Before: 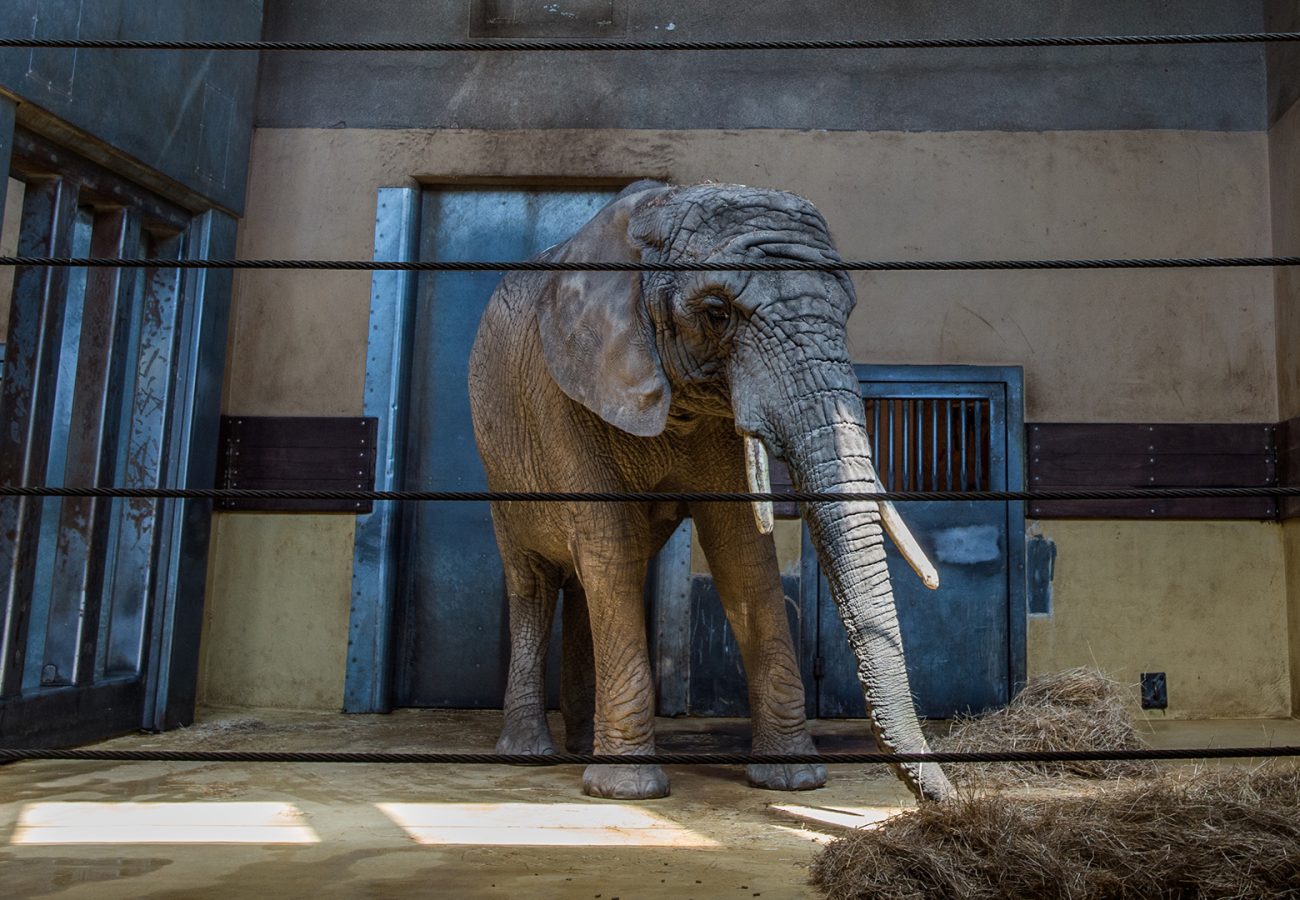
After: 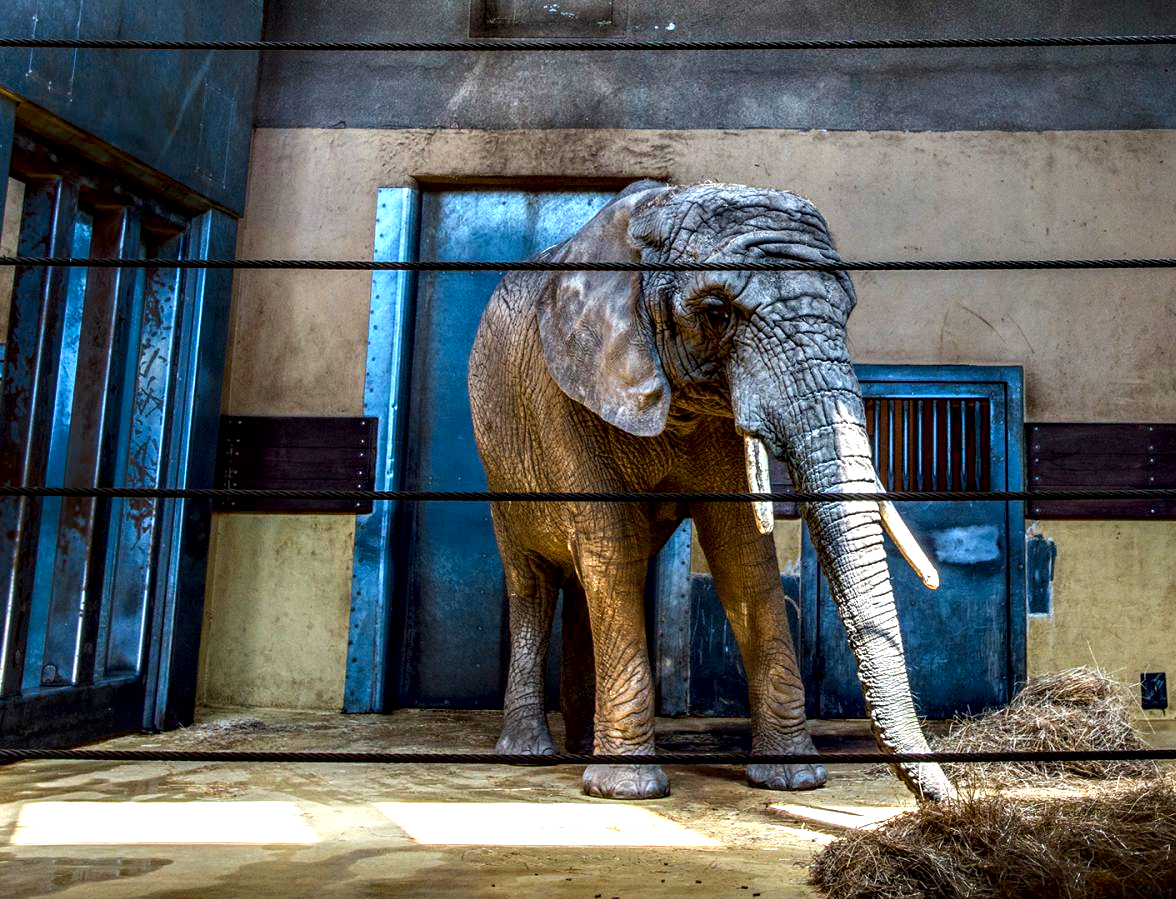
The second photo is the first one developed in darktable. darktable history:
crop: right 9.516%, bottom 0.022%
contrast brightness saturation: saturation 0.177
shadows and highlights: shadows -89.79, highlights 91.55, soften with gaussian
local contrast: detail 130%
exposure: black level correction 0, exposure 0.698 EV, compensate highlight preservation false
contrast equalizer: octaves 7, y [[0.6 ×6], [0.55 ×6], [0 ×6], [0 ×6], [0 ×6]]
